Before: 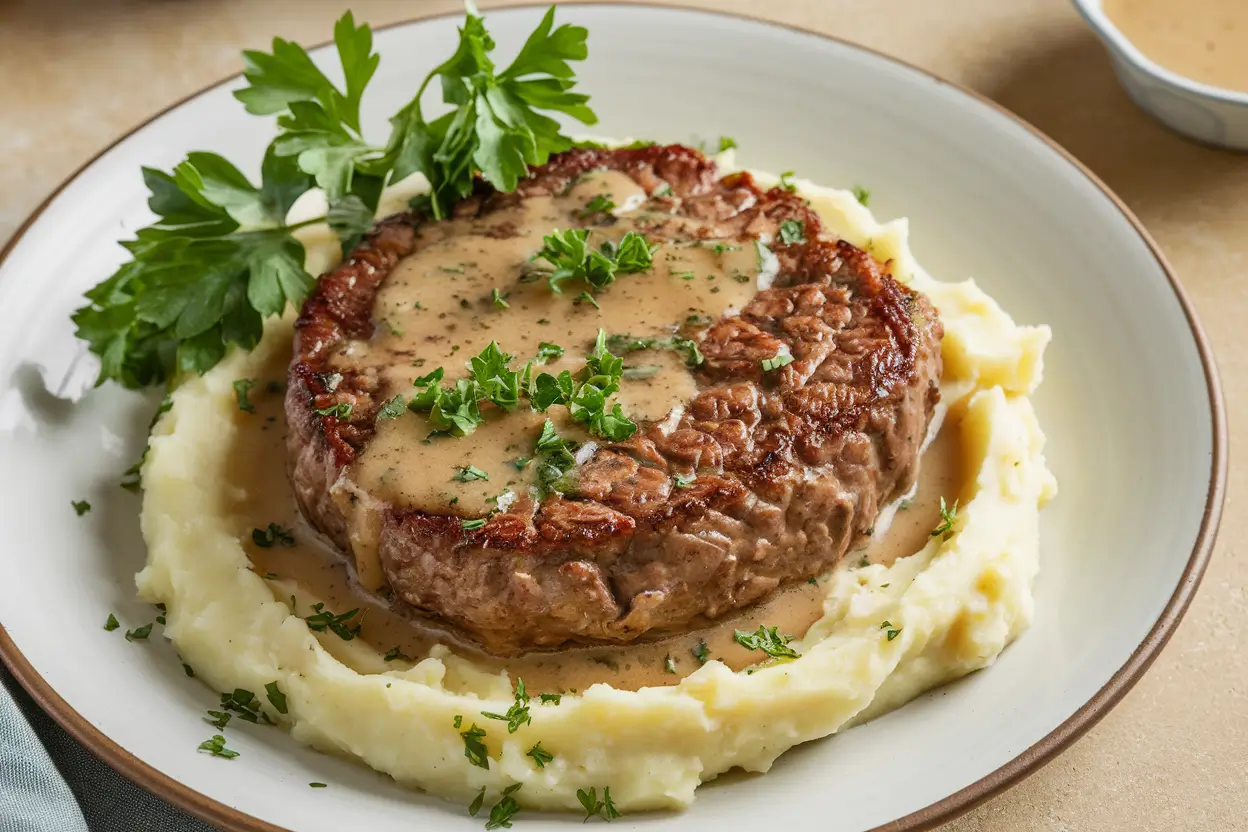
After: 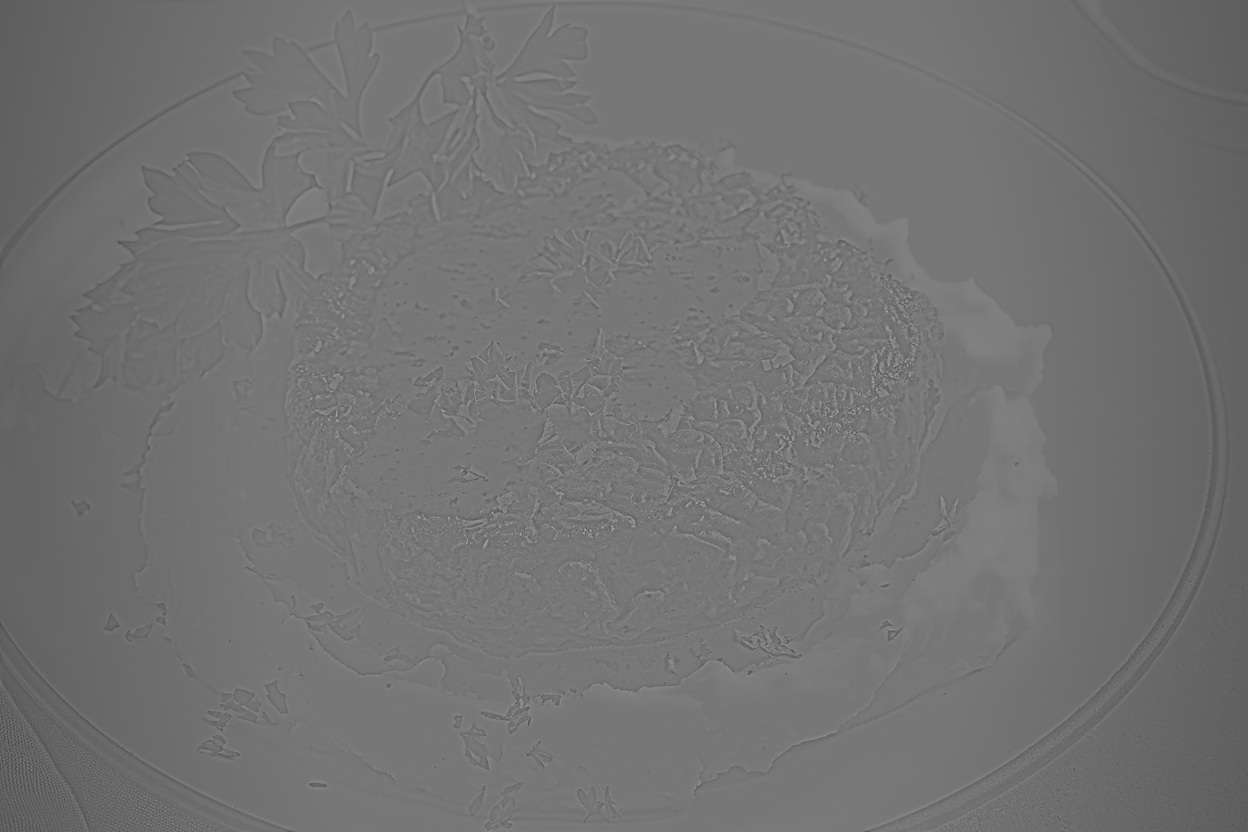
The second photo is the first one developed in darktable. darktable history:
color correction: saturation 0.8
exposure: exposure 0.564 EV, compensate highlight preservation false
vignetting: fall-off start 97%, fall-off radius 100%, width/height ratio 0.609, unbound false
highpass: sharpness 5.84%, contrast boost 8.44%
